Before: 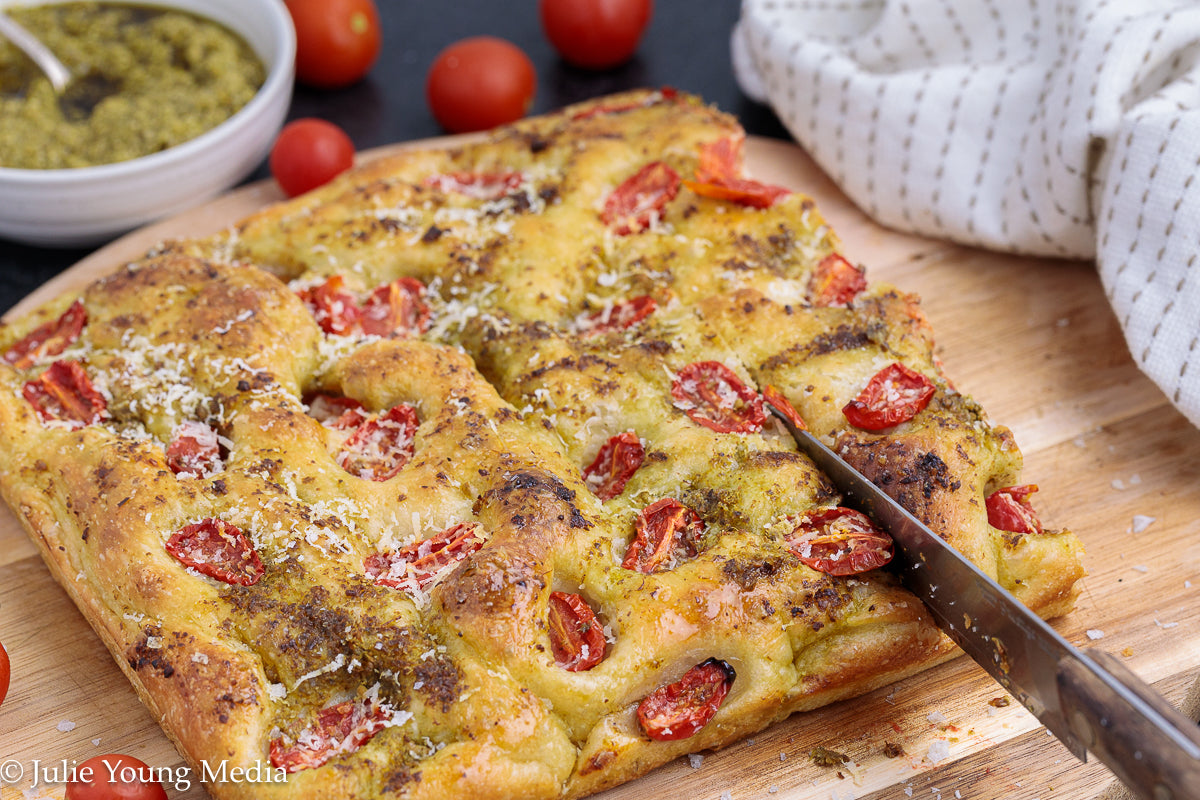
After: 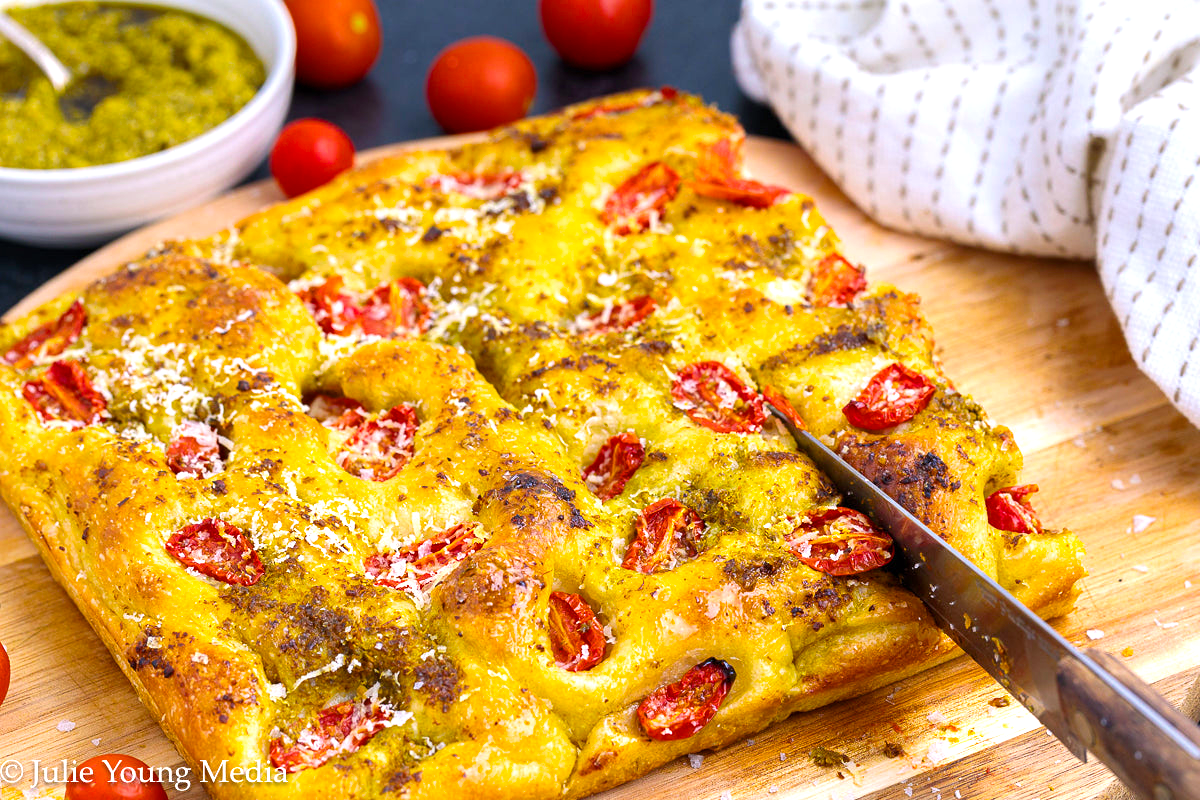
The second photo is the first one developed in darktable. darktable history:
color balance rgb: shadows lift › chroma 2.048%, shadows lift › hue 215.38°, linear chroma grading › global chroma 14.579%, perceptual saturation grading › global saturation 30.967%, perceptual brilliance grading › global brilliance 9.728%, global vibrance 10.937%
exposure: exposure 0.25 EV, compensate highlight preservation false
